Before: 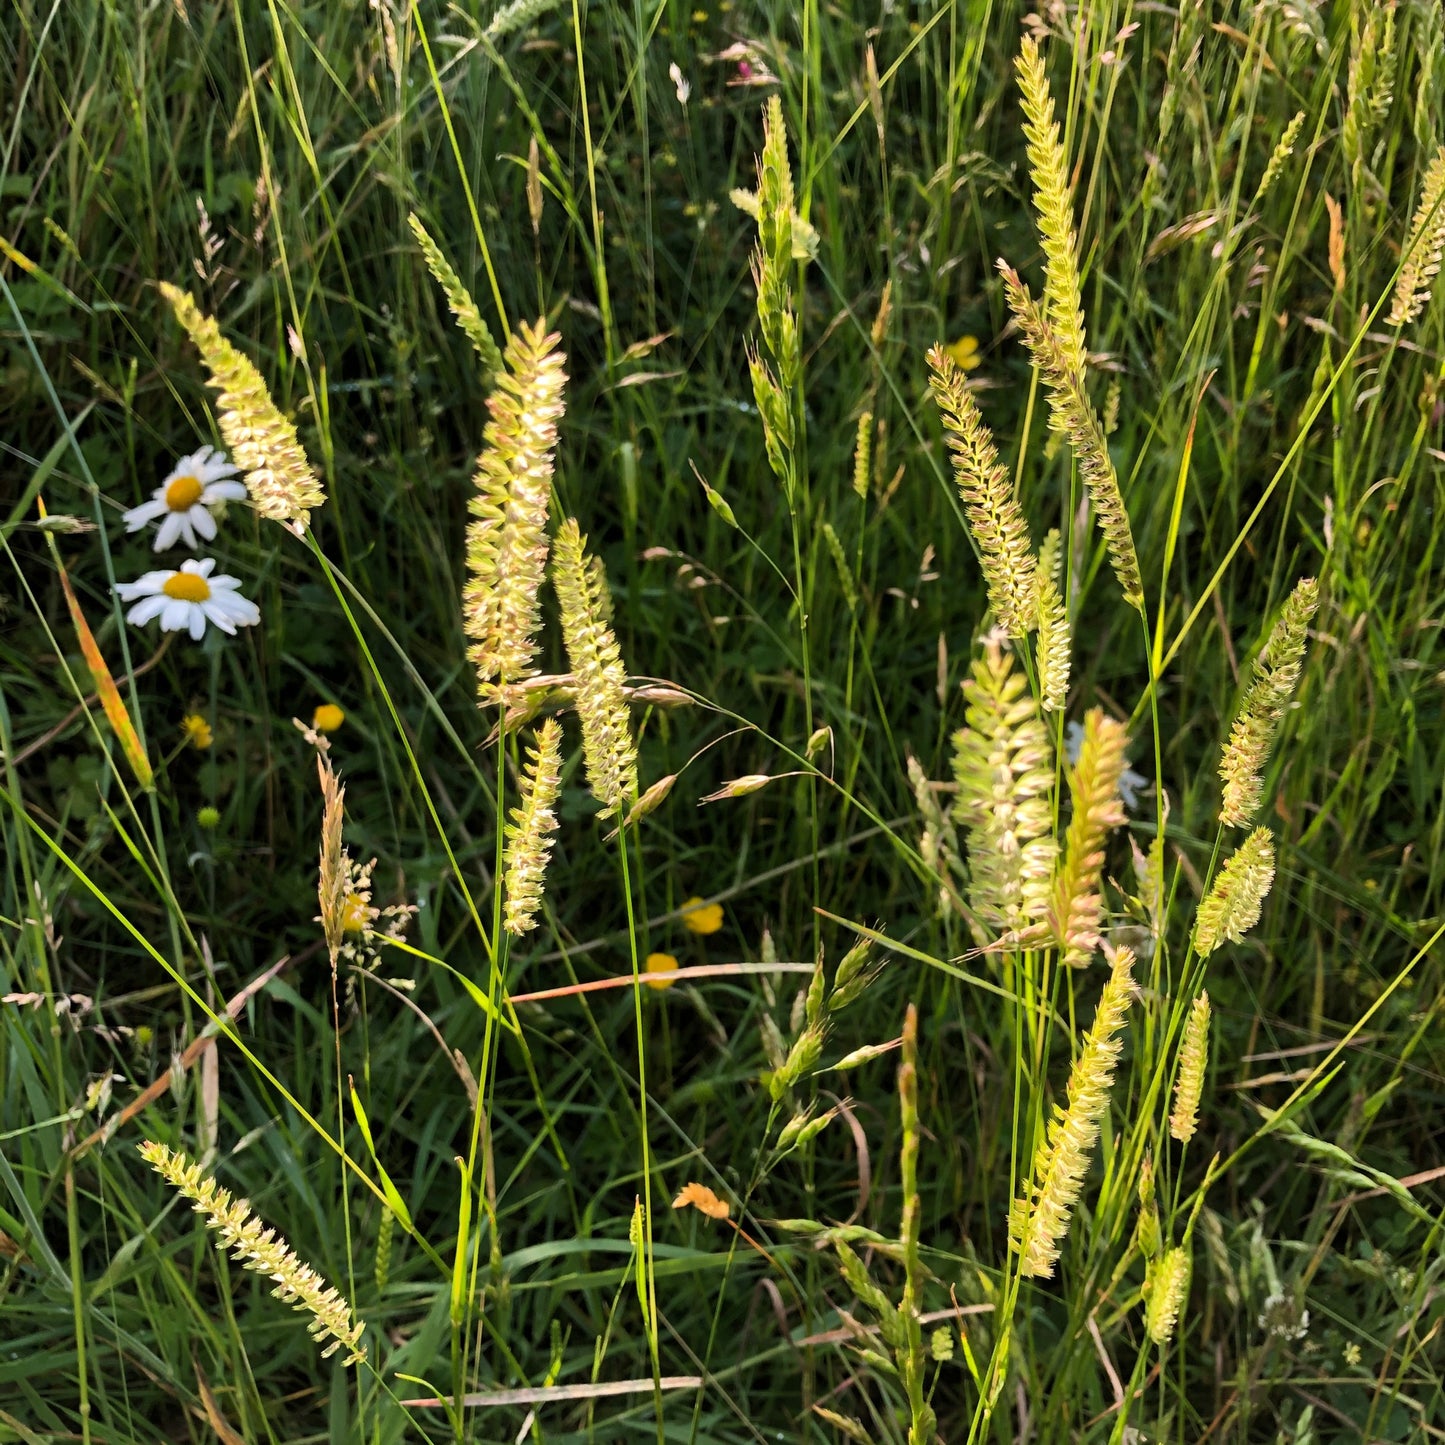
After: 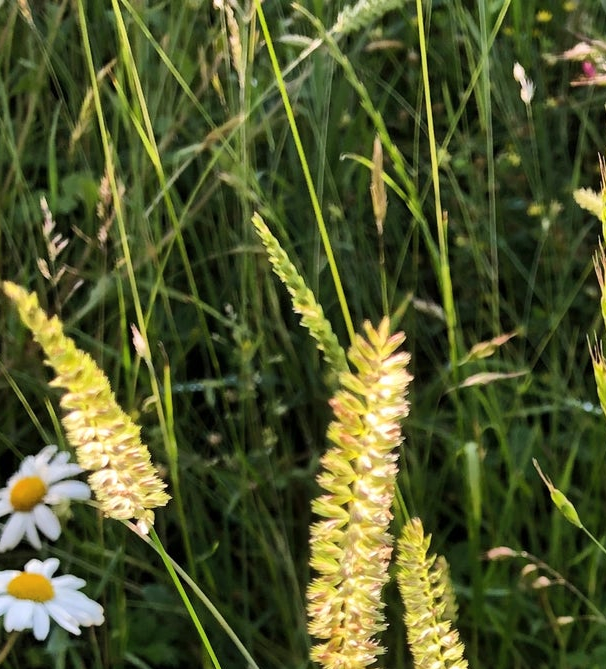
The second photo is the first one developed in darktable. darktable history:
shadows and highlights: shadows color adjustment 97.66%, soften with gaussian
crop and rotate: left 10.817%, top 0.062%, right 47.194%, bottom 53.626%
